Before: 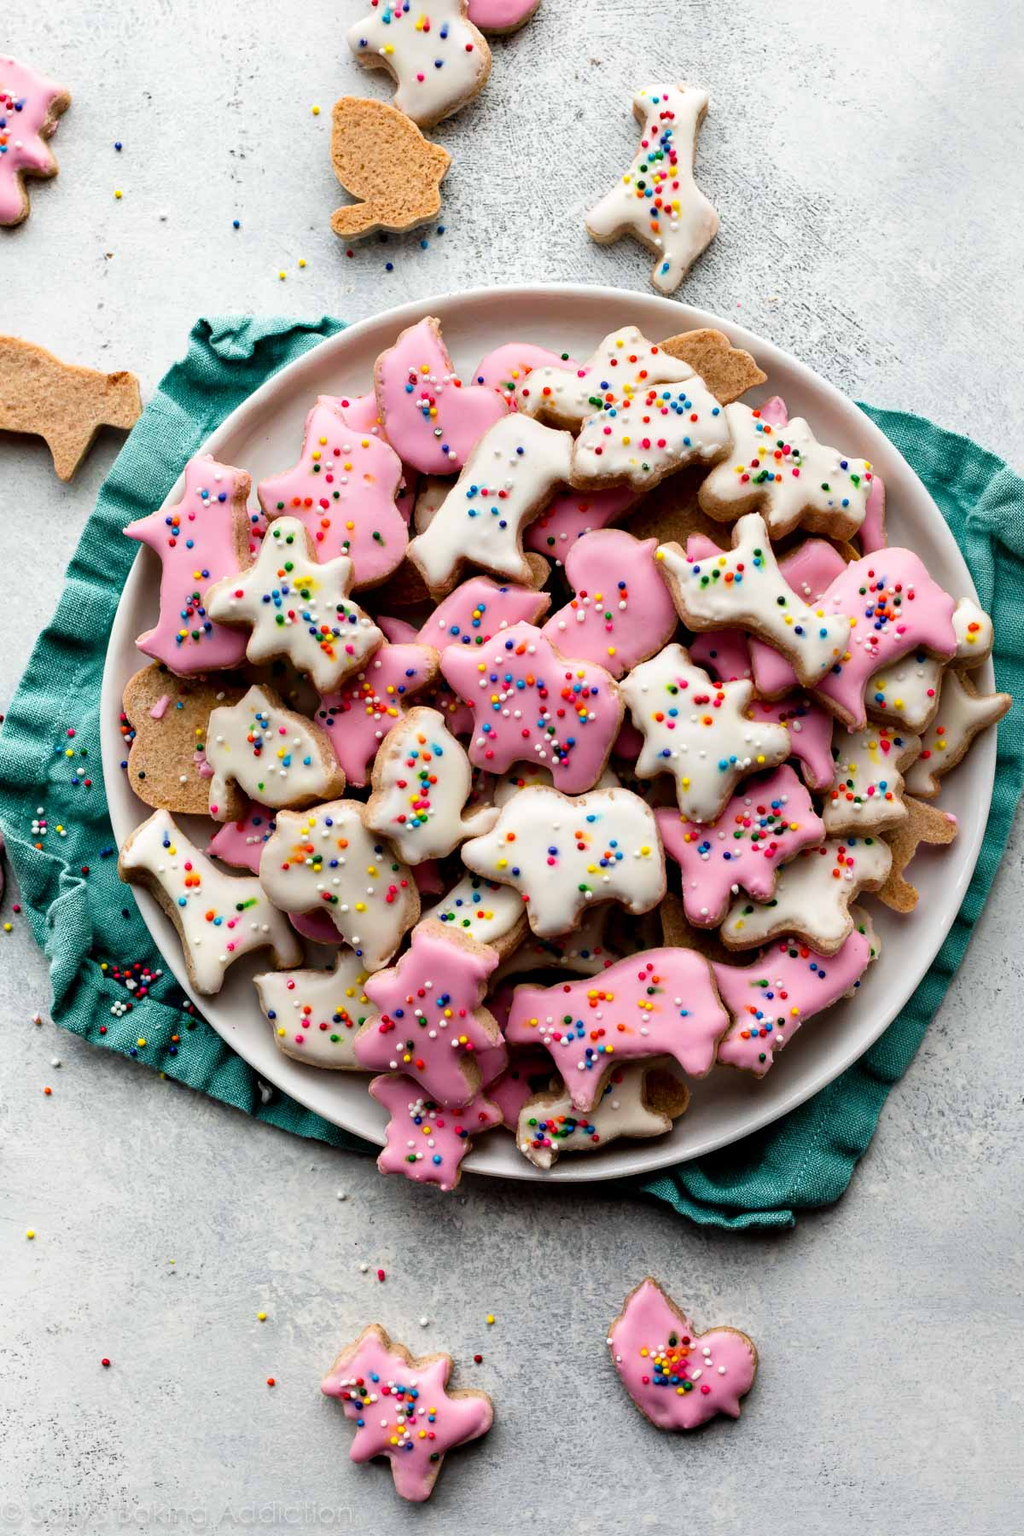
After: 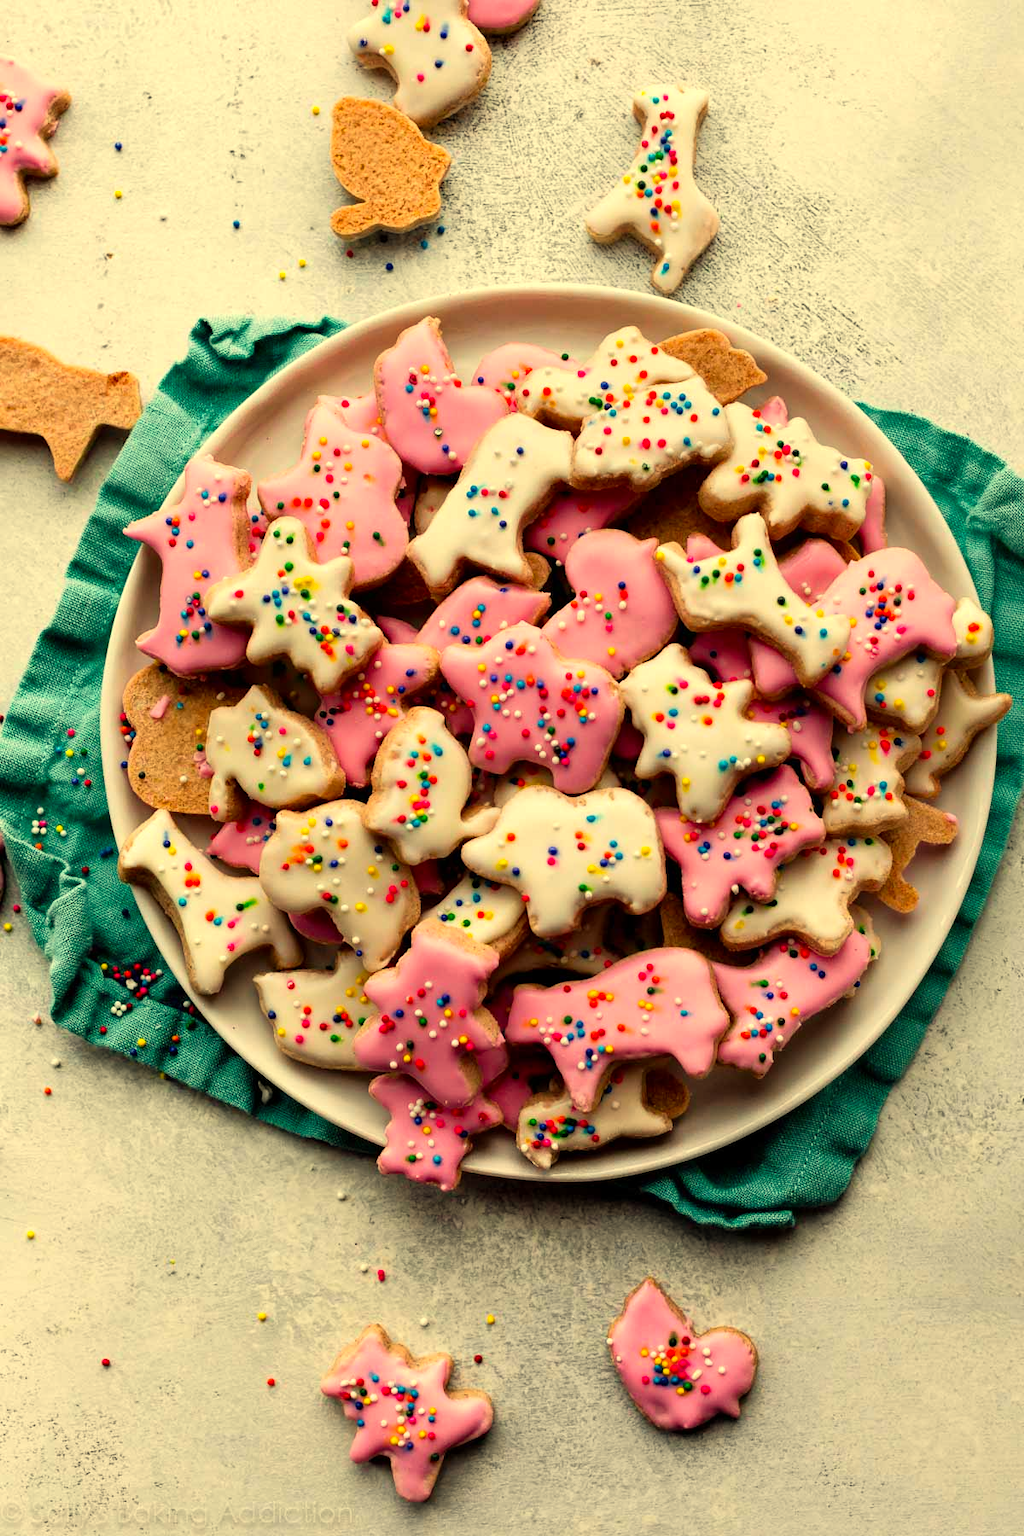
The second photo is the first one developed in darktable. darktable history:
color contrast: green-magenta contrast 1.2, blue-yellow contrast 1.2
tone equalizer: on, module defaults
white balance: red 1.08, blue 0.791
